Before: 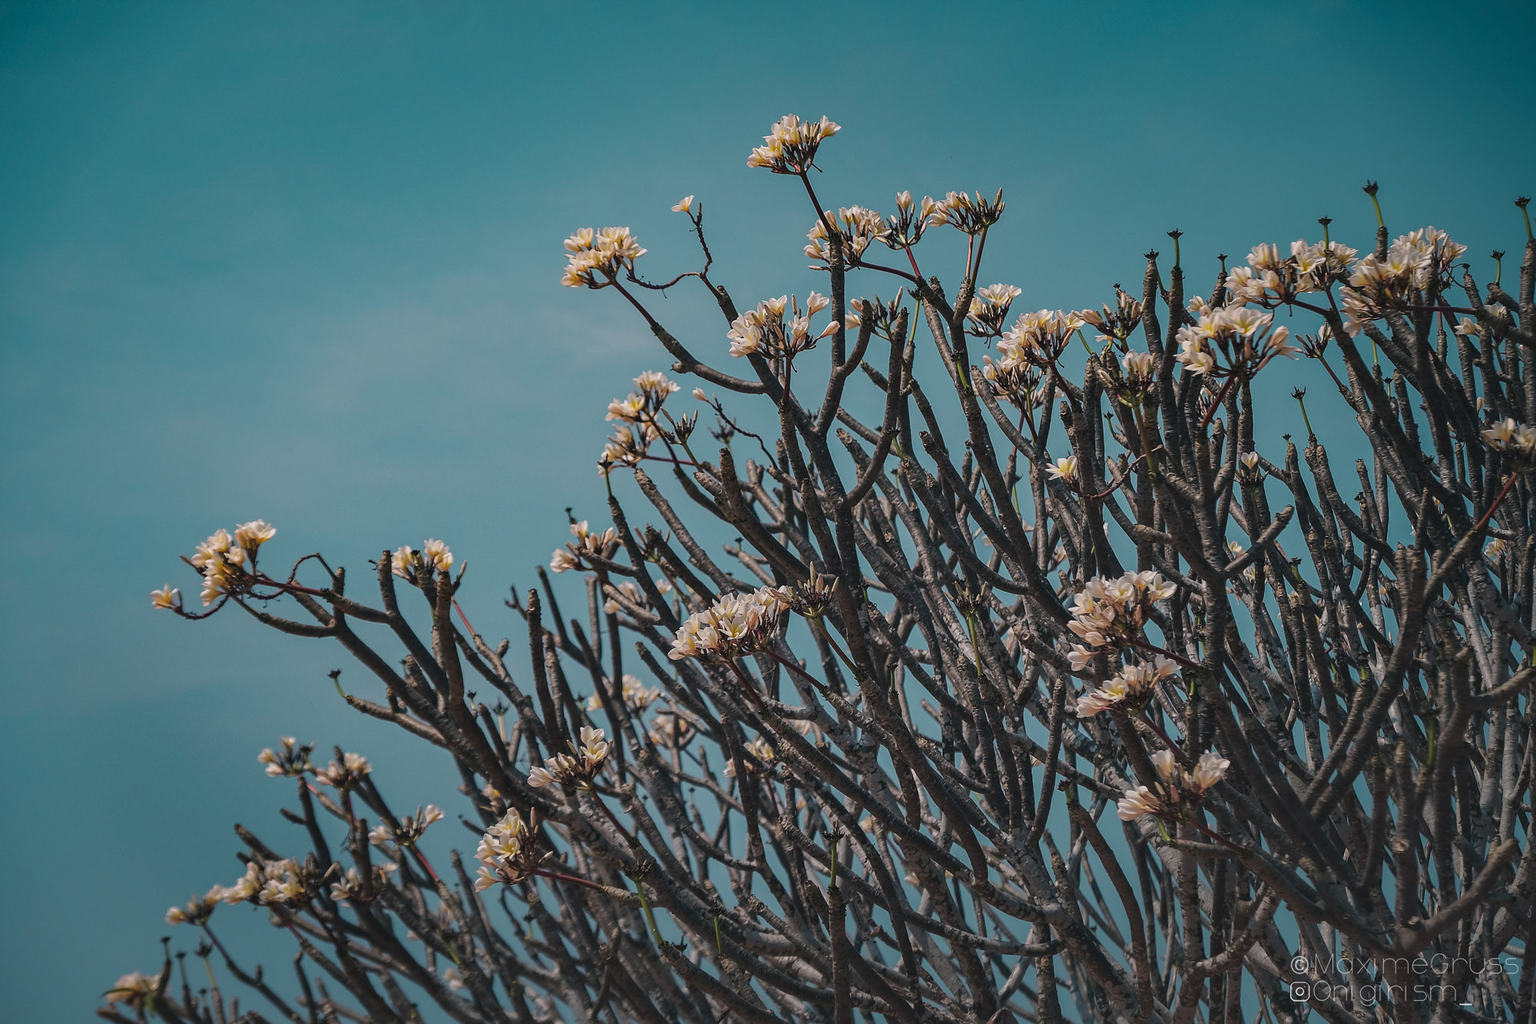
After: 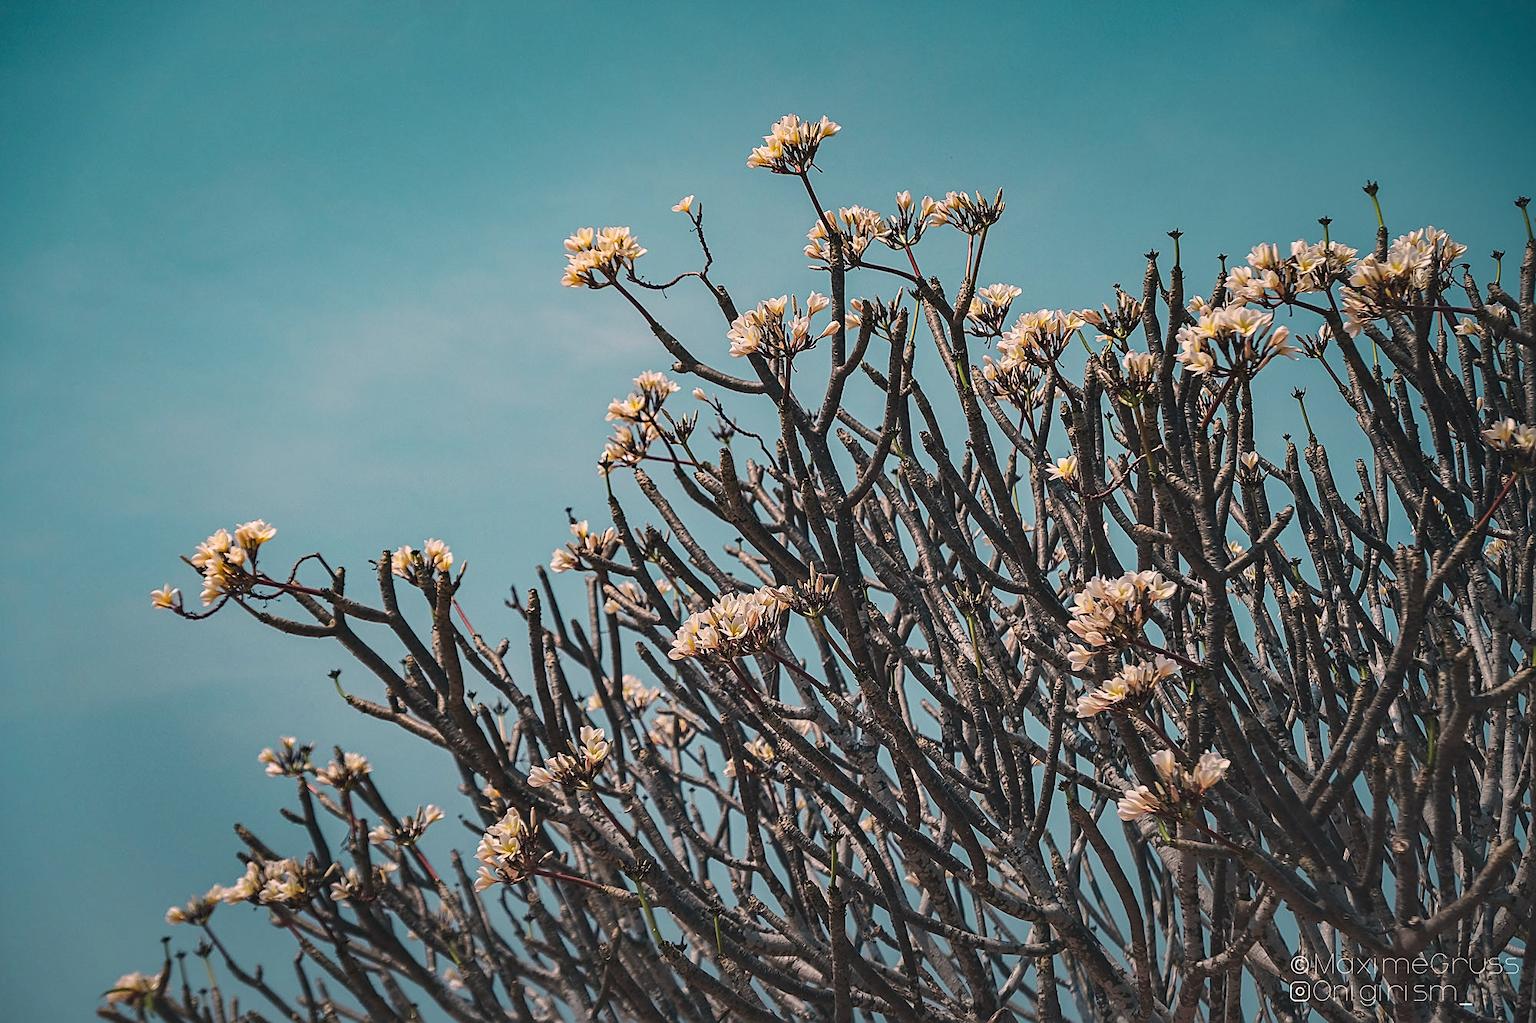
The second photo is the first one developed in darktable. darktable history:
color correction: highlights a* 3.93, highlights b* 5.08
sharpen: on, module defaults
contrast brightness saturation: contrast 0.202, brightness 0.151, saturation 0.145
